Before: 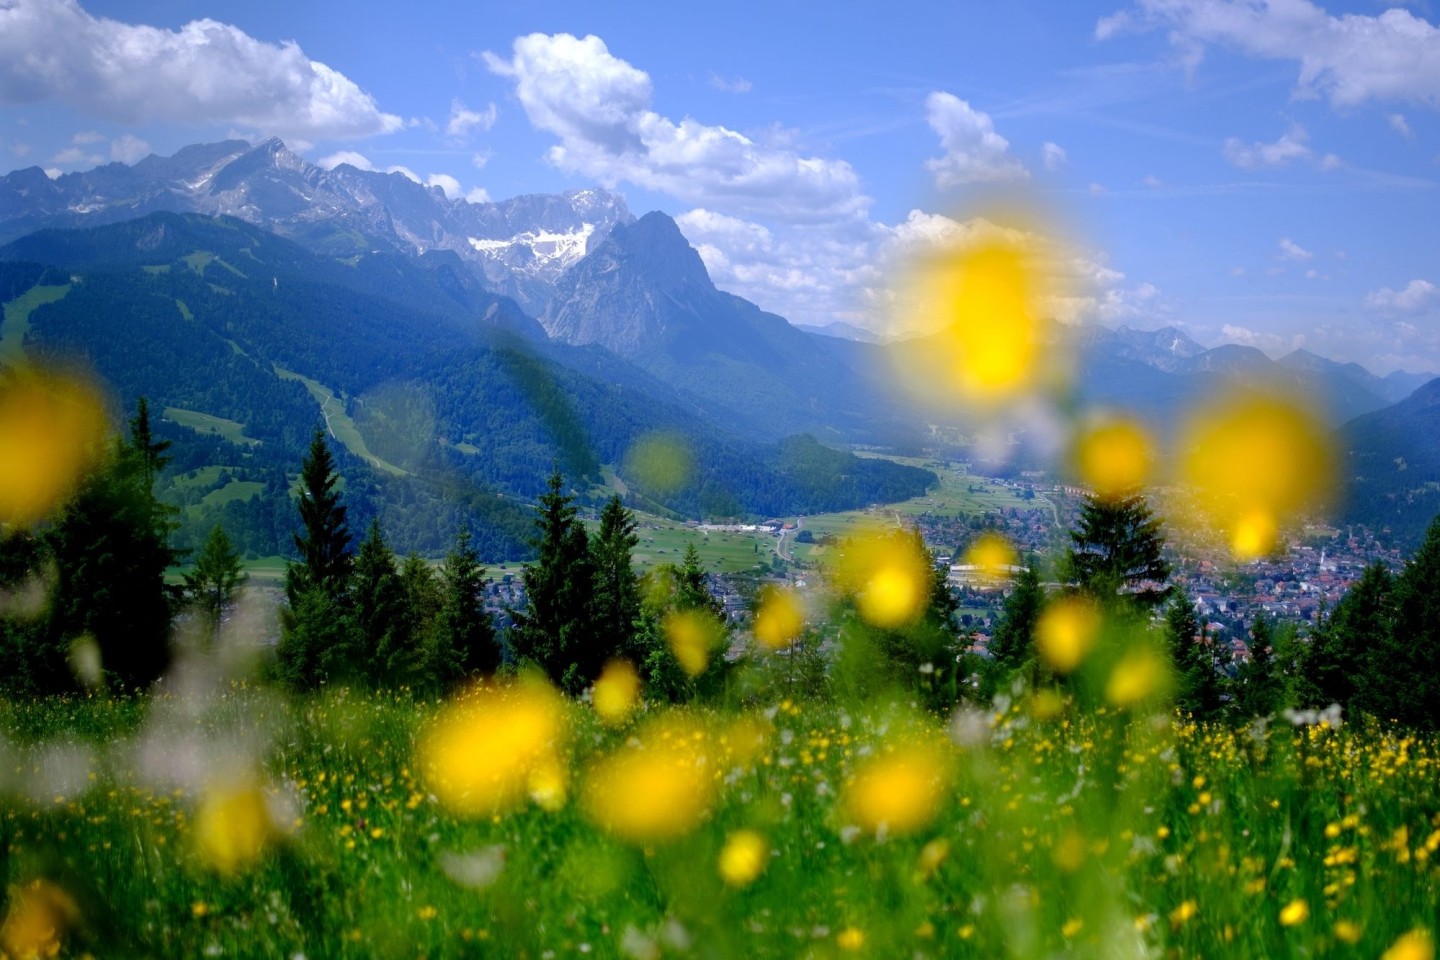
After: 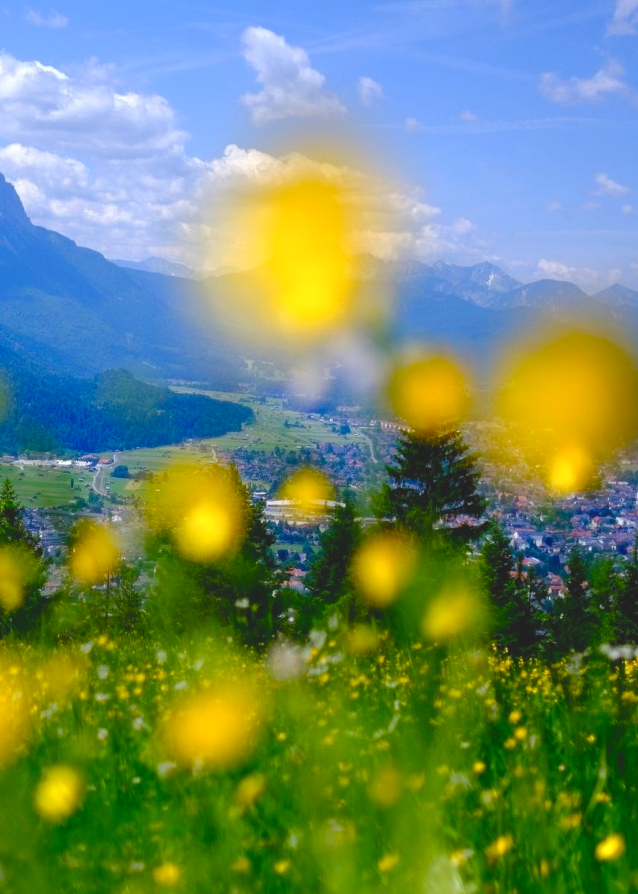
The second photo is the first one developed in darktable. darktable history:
color balance rgb: highlights gain › luminance 5.845%, highlights gain › chroma 1.299%, highlights gain › hue 88.92°, global offset › luminance 1.478%, perceptual saturation grading › global saturation 20%, perceptual saturation grading › highlights -25.835%, perceptual saturation grading › shadows 49.537%, global vibrance 19.566%
tone equalizer: edges refinement/feathering 500, mask exposure compensation -1.57 EV, preserve details no
crop: left 47.515%, top 6.794%, right 8.116%
